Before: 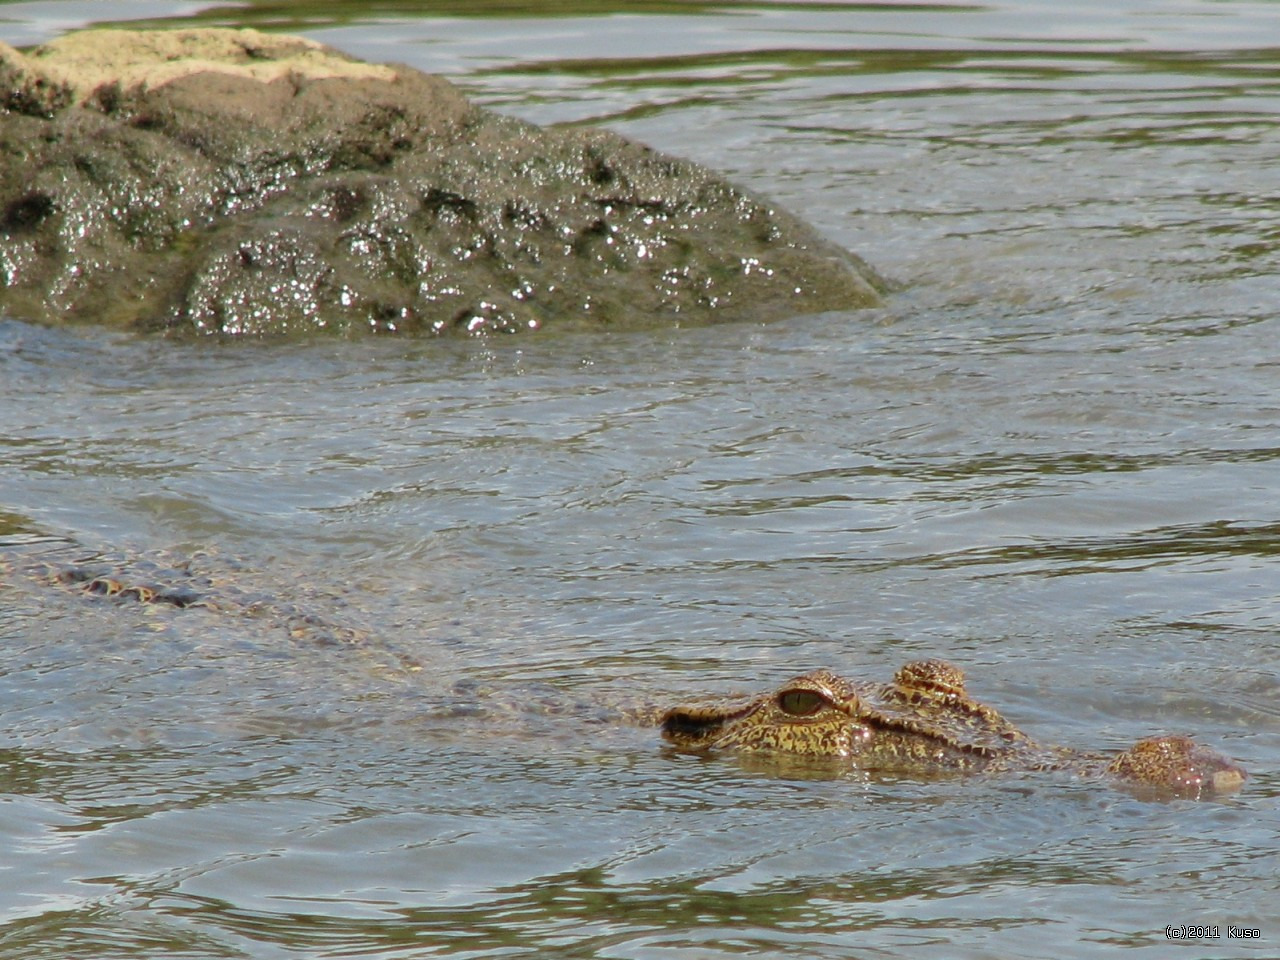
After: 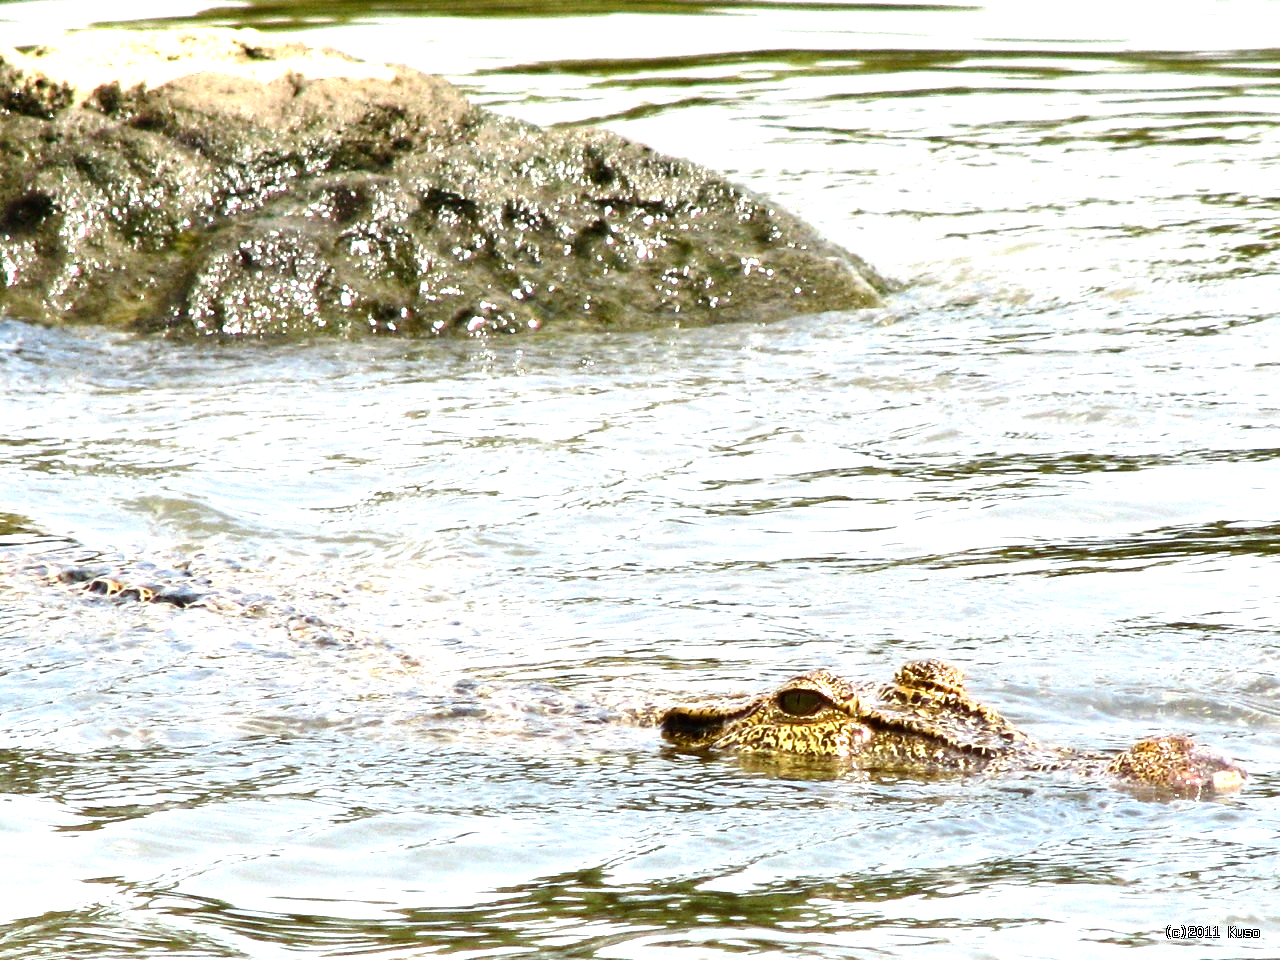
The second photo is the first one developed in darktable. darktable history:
color balance rgb: perceptual saturation grading › global saturation 0.522%, perceptual saturation grading › mid-tones 6.329%, perceptual saturation grading › shadows 72.111%, perceptual brilliance grading › global brilliance 30.123%, global vibrance 9.471%
contrast brightness saturation: contrast 0.063, brightness -0.012, saturation -0.225
tone equalizer: -8 EV -1.1 EV, -7 EV -1.04 EV, -6 EV -0.864 EV, -5 EV -0.615 EV, -3 EV 0.572 EV, -2 EV 0.852 EV, -1 EV 1 EV, +0 EV 1.08 EV, edges refinement/feathering 500, mask exposure compensation -1.57 EV, preserve details no
